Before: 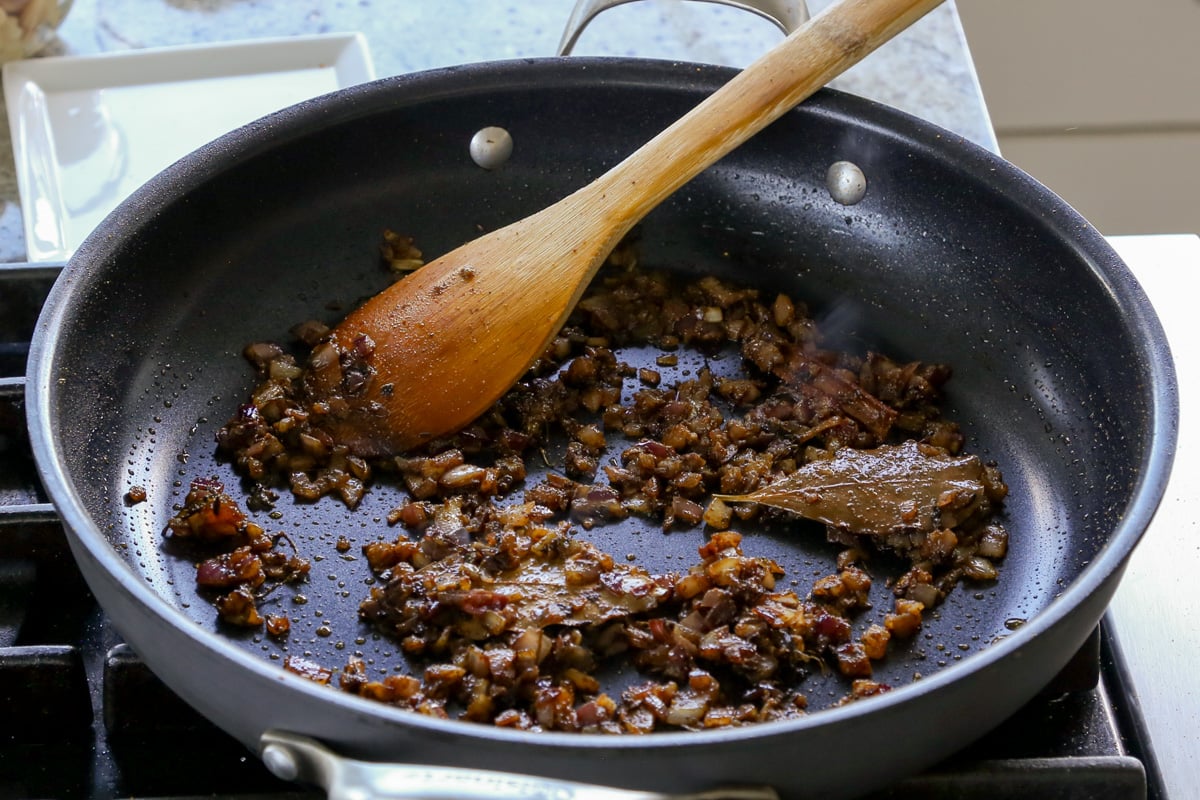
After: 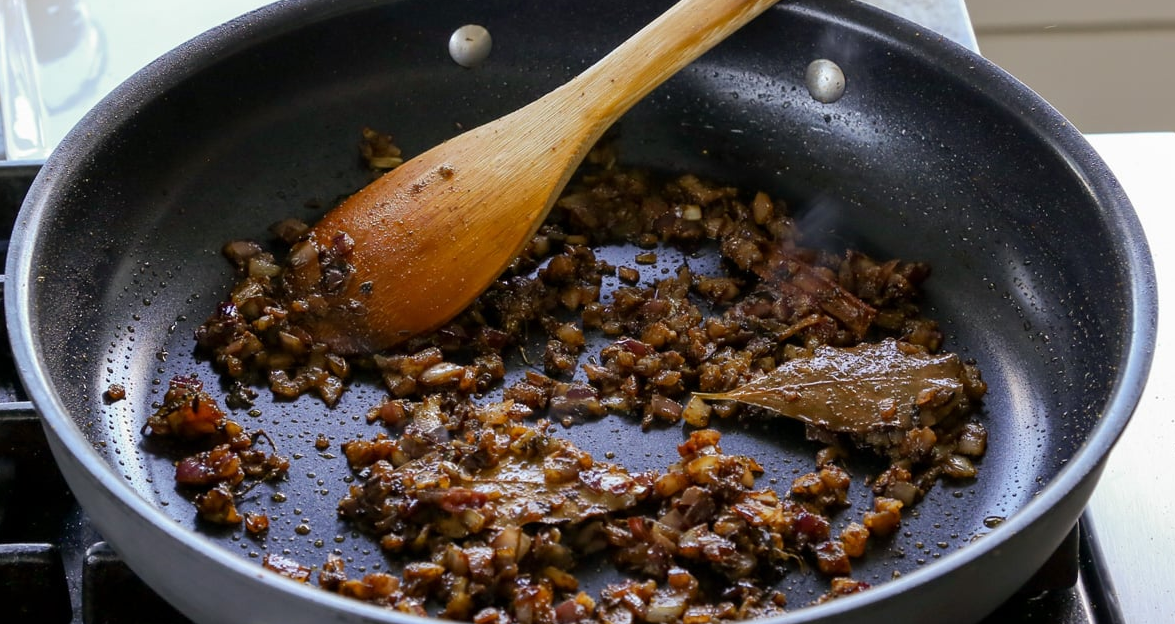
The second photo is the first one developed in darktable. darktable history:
crop and rotate: left 1.831%, top 12.827%, right 0.247%, bottom 9.163%
